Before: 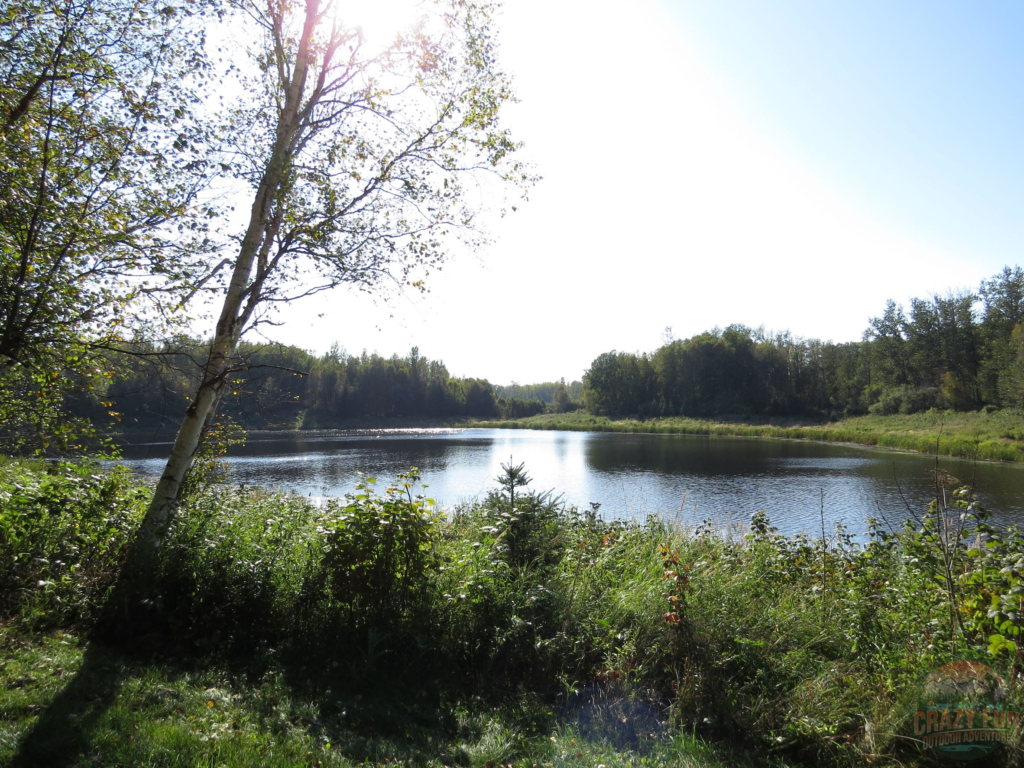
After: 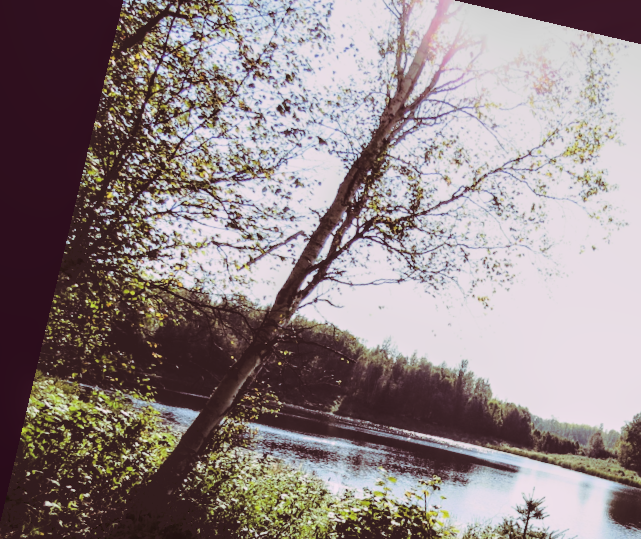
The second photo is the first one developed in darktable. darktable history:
crop and rotate: left 3.047%, top 7.509%, right 42.236%, bottom 37.598%
rotate and perspective: rotation 13.27°, automatic cropping off
filmic rgb: black relative exposure -7.15 EV, white relative exposure 5.36 EV, hardness 3.02, color science v6 (2022)
tone equalizer: -8 EV -0.75 EV, -7 EV -0.7 EV, -6 EV -0.6 EV, -5 EV -0.4 EV, -3 EV 0.4 EV, -2 EV 0.6 EV, -1 EV 0.7 EV, +0 EV 0.75 EV, edges refinement/feathering 500, mask exposure compensation -1.57 EV, preserve details no
local contrast: on, module defaults
split-toning: highlights › hue 298.8°, highlights › saturation 0.73, compress 41.76%
tone curve: curves: ch0 [(0, 0) (0.003, 0.139) (0.011, 0.14) (0.025, 0.138) (0.044, 0.14) (0.069, 0.149) (0.1, 0.161) (0.136, 0.179) (0.177, 0.203) (0.224, 0.245) (0.277, 0.302) (0.335, 0.382) (0.399, 0.461) (0.468, 0.546) (0.543, 0.614) (0.623, 0.687) (0.709, 0.758) (0.801, 0.84) (0.898, 0.912) (1, 1)], preserve colors none
